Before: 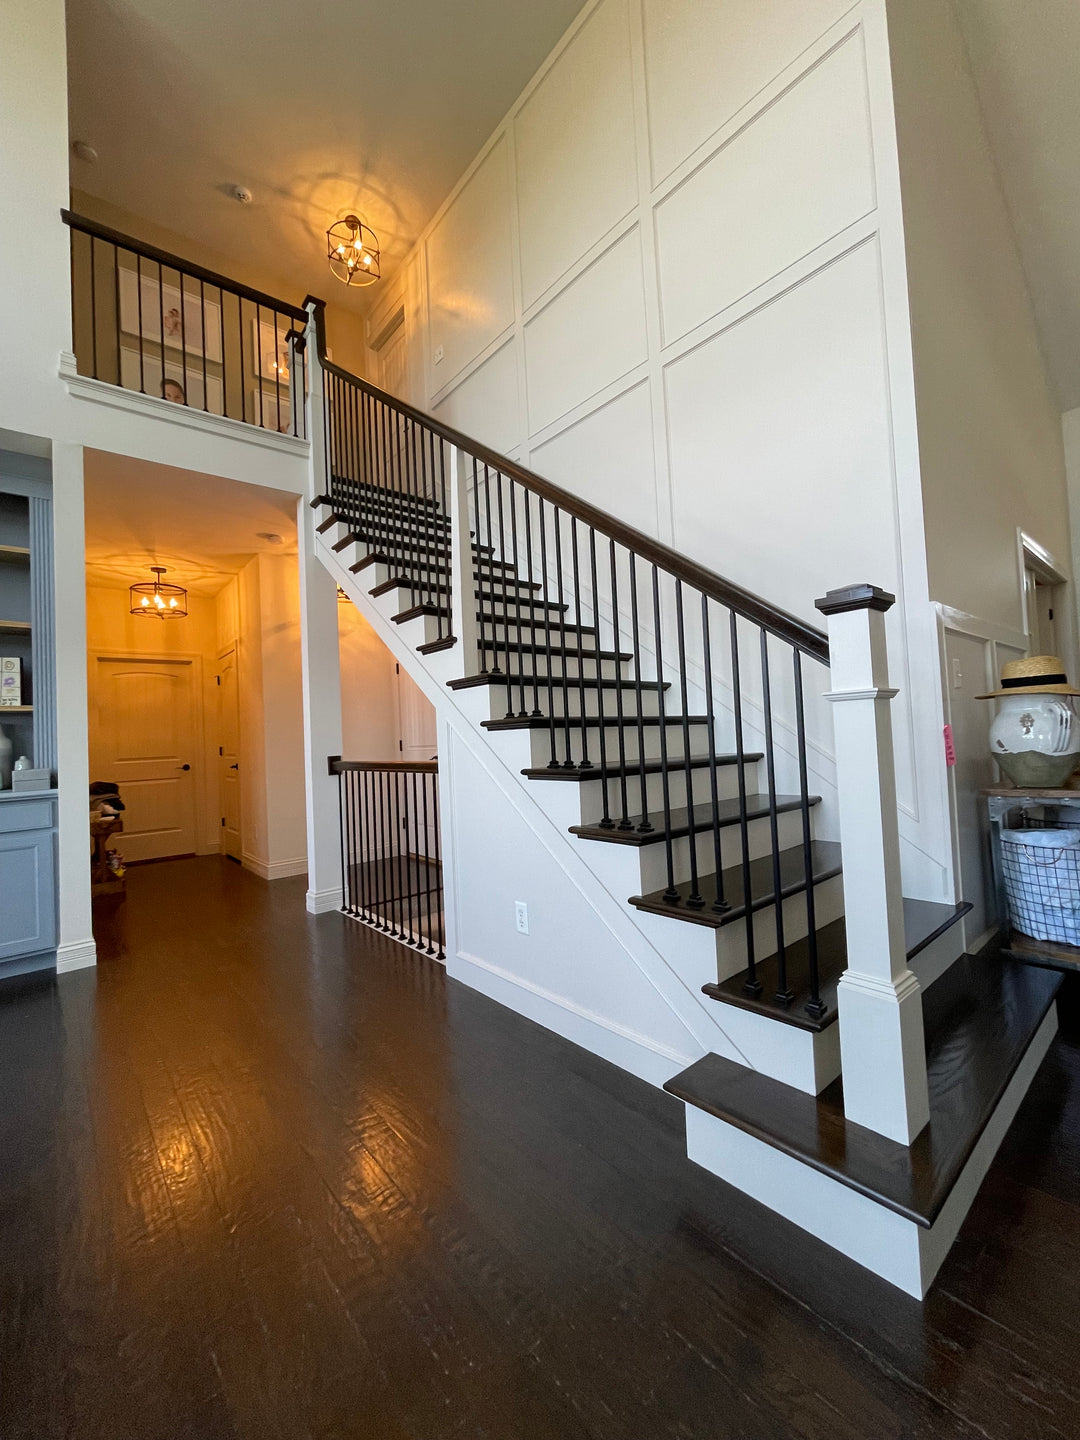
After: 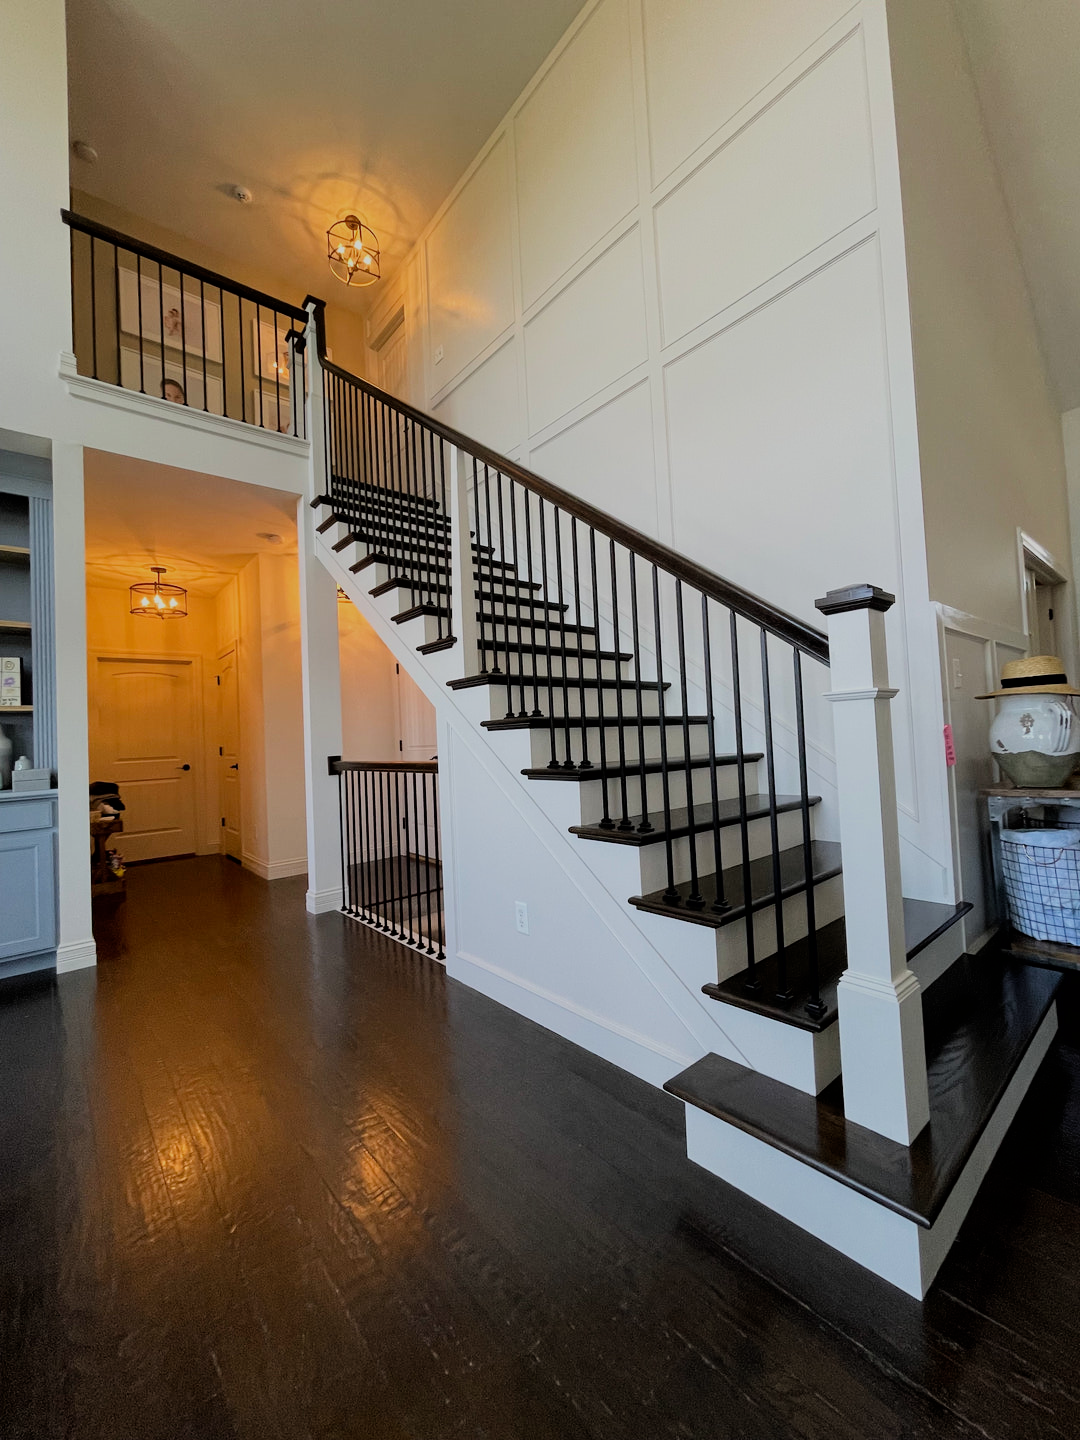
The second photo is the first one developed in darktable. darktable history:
filmic rgb: black relative exposure -7.15 EV, white relative exposure 5.36 EV, hardness 3.02, color science v6 (2022)
